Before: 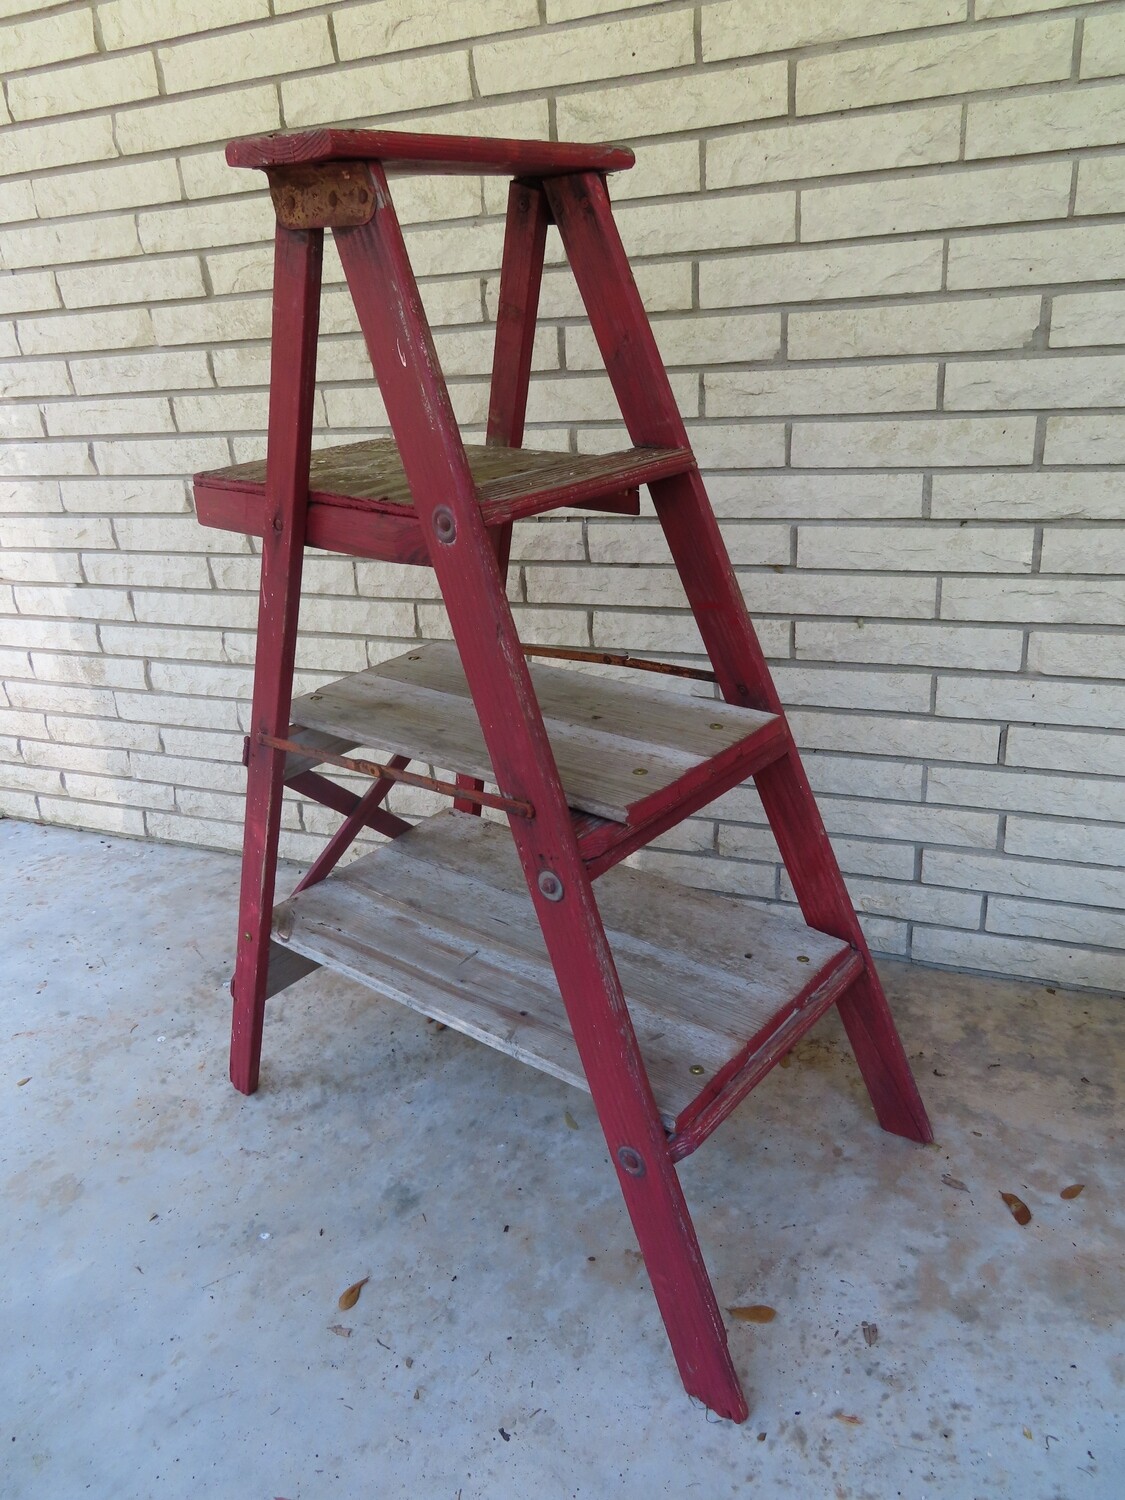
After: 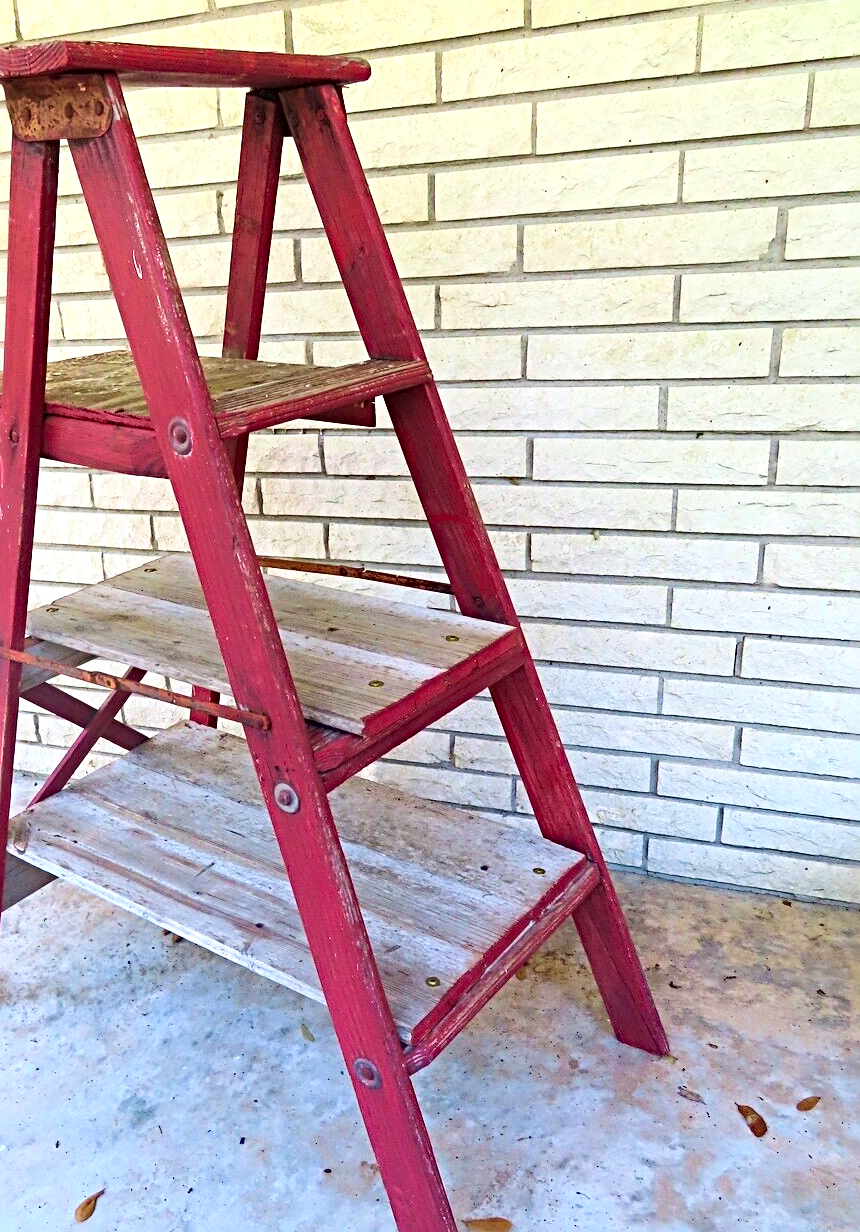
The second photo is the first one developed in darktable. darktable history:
crop: left 23.526%, top 5.869%, bottom 11.702%
exposure: black level correction 0.001, exposure 0.965 EV, compensate highlight preservation false
haze removal: compatibility mode true, adaptive false
contrast brightness saturation: contrast 0.205, brightness 0.161, saturation 0.216
sharpen: radius 3.994
velvia: on, module defaults
